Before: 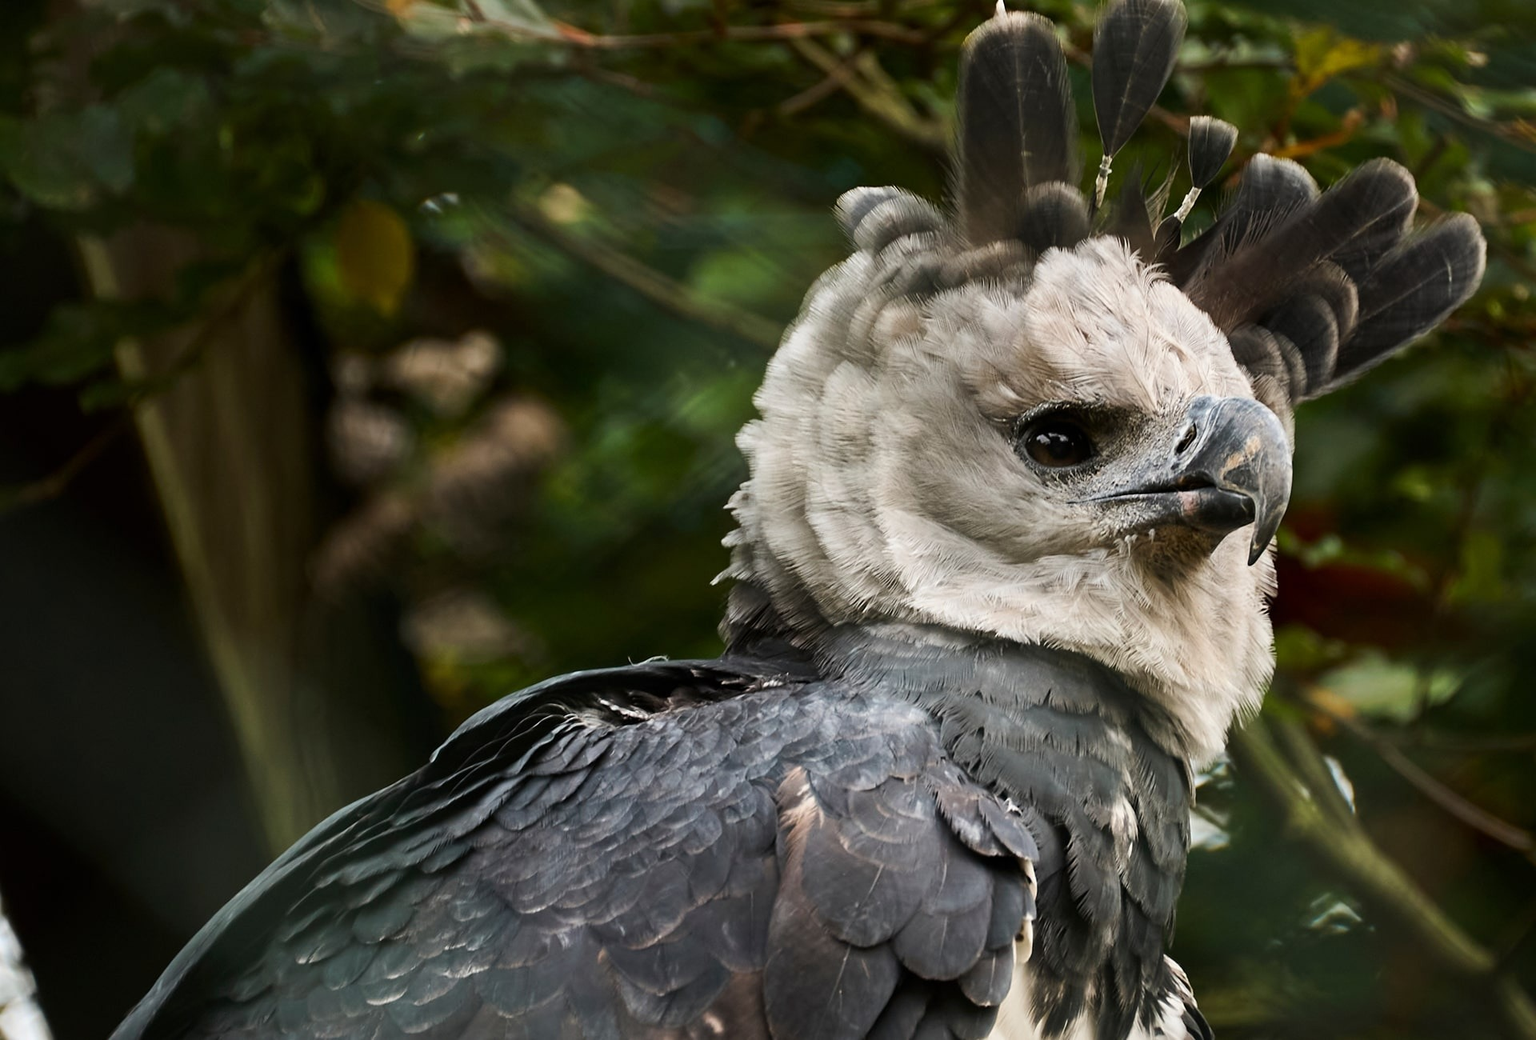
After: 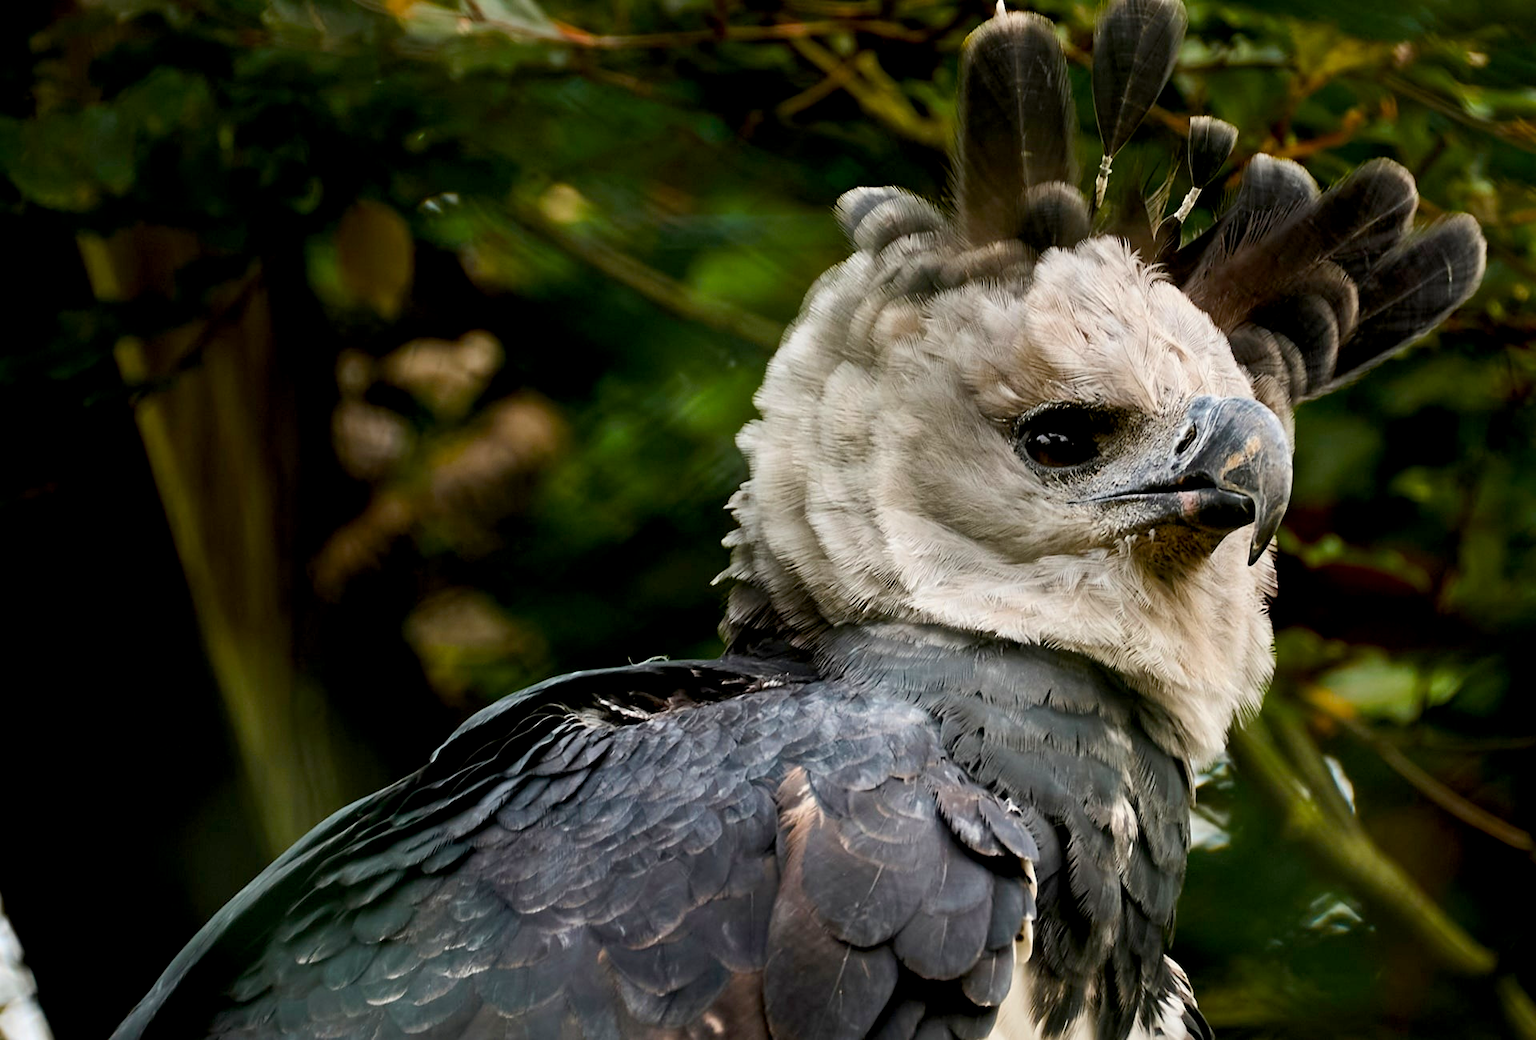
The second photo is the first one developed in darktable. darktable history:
color balance rgb: power › hue 327.07°, perceptual saturation grading › global saturation 30.637%
exposure: black level correction 0.01, exposure 0.01 EV, compensate exposure bias true, compensate highlight preservation false
